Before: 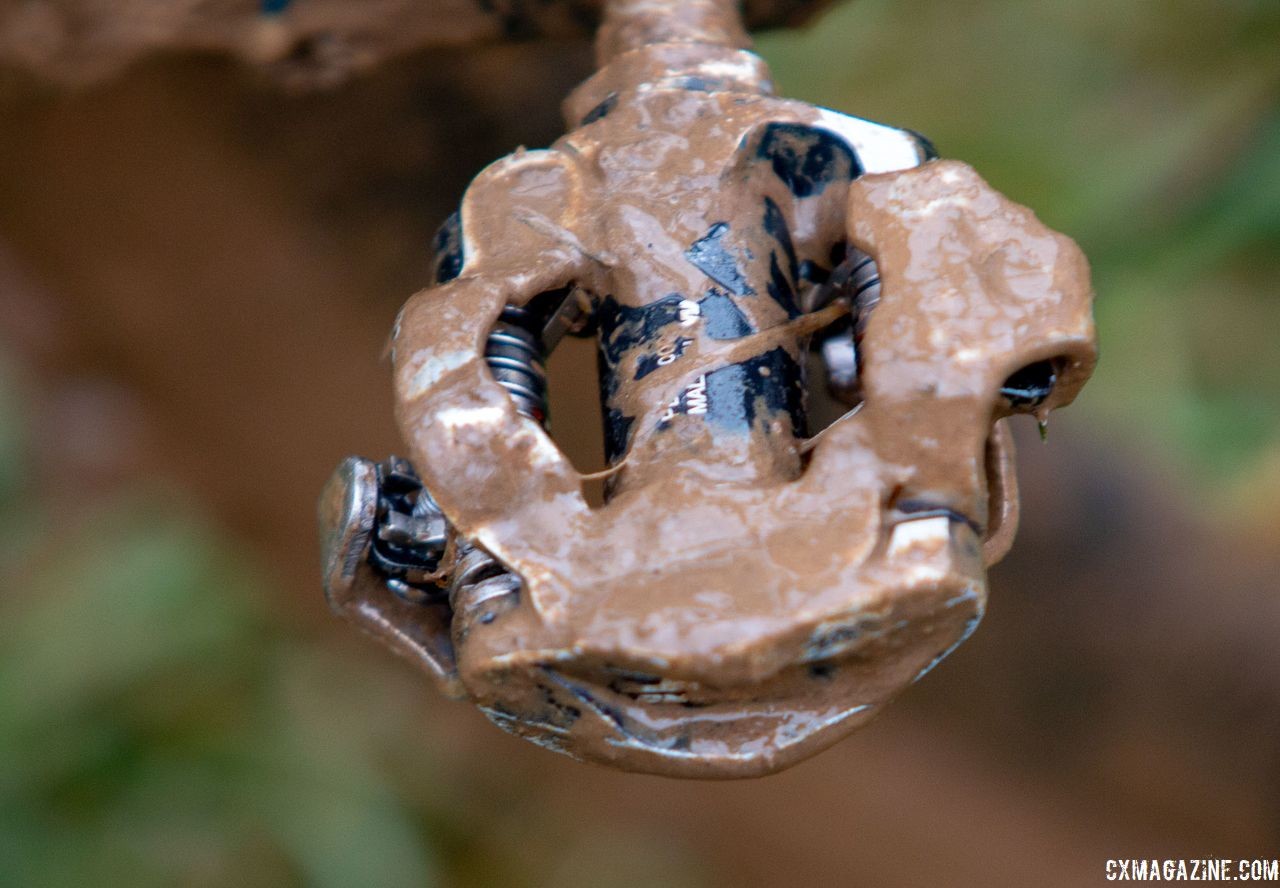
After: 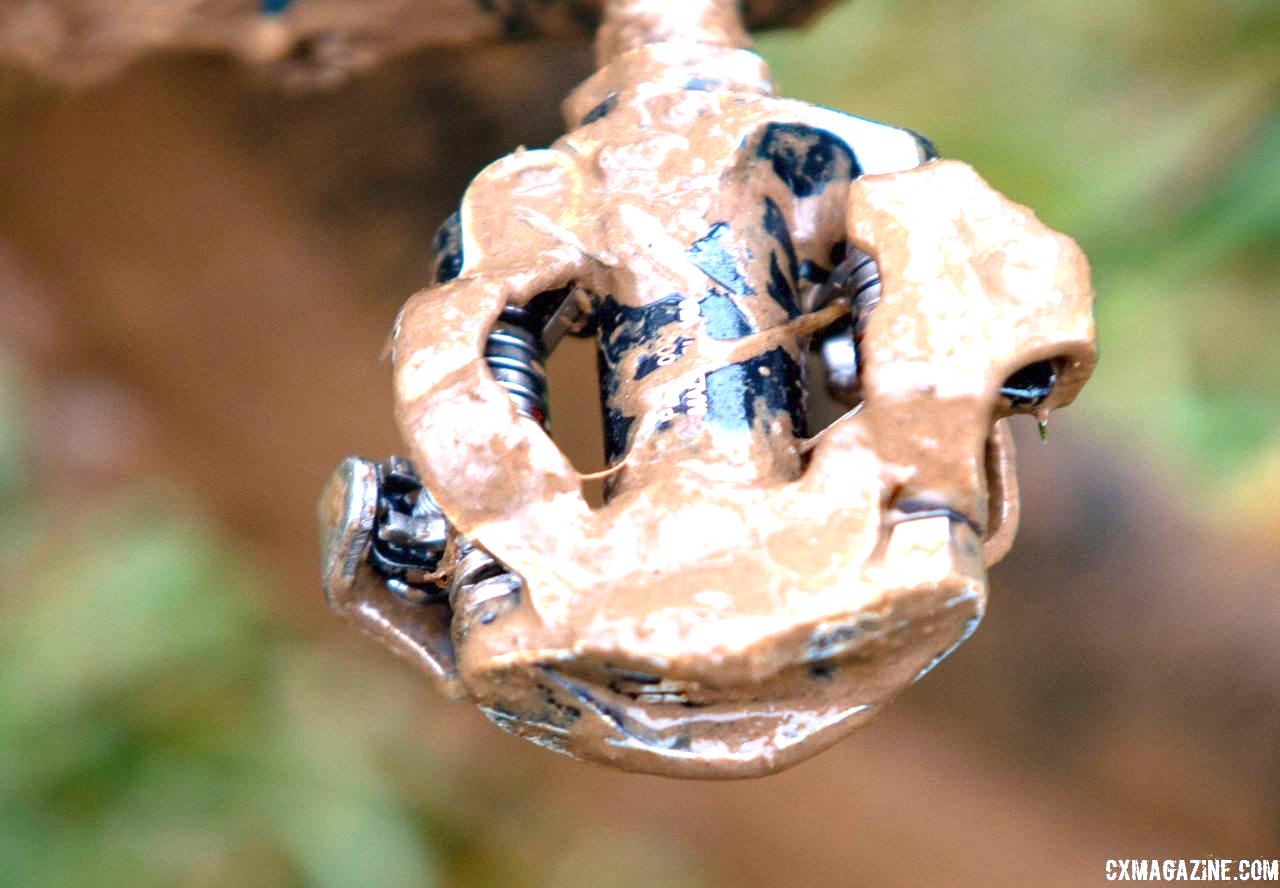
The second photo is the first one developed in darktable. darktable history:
exposure: black level correction 0, exposure 1.367 EV, compensate highlight preservation false
